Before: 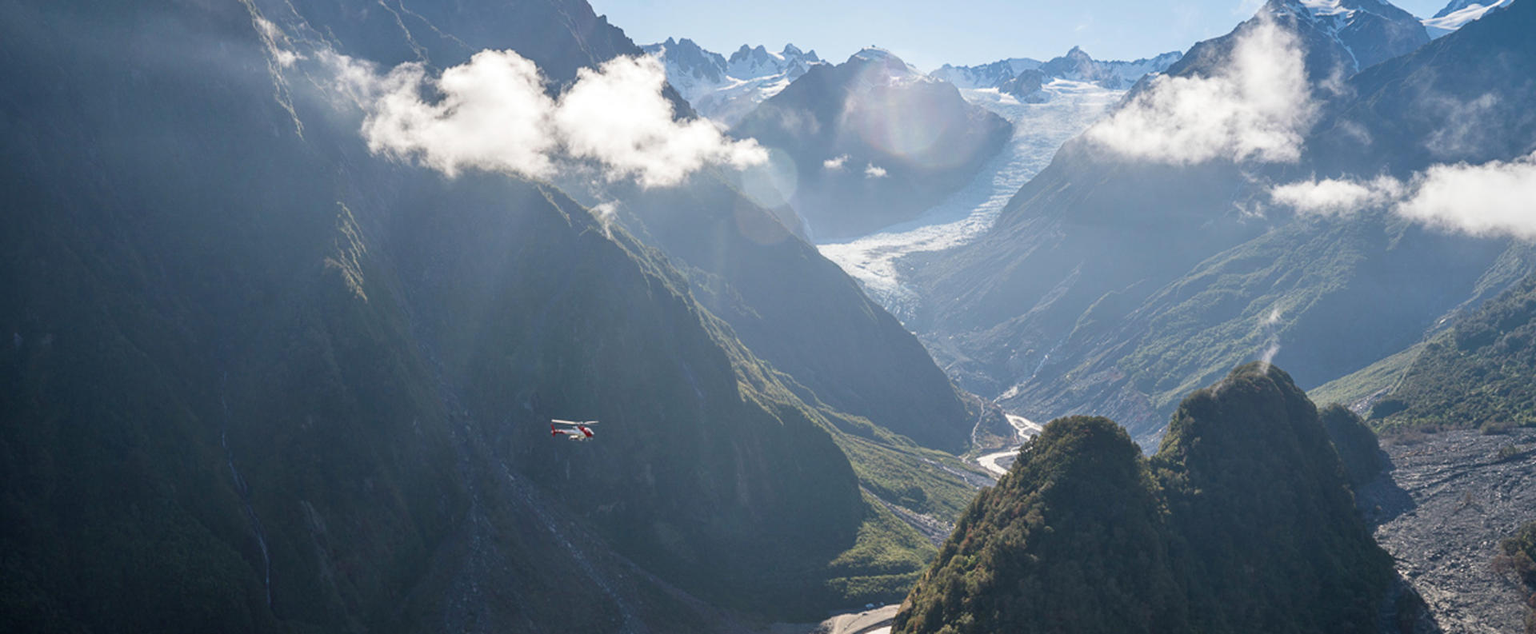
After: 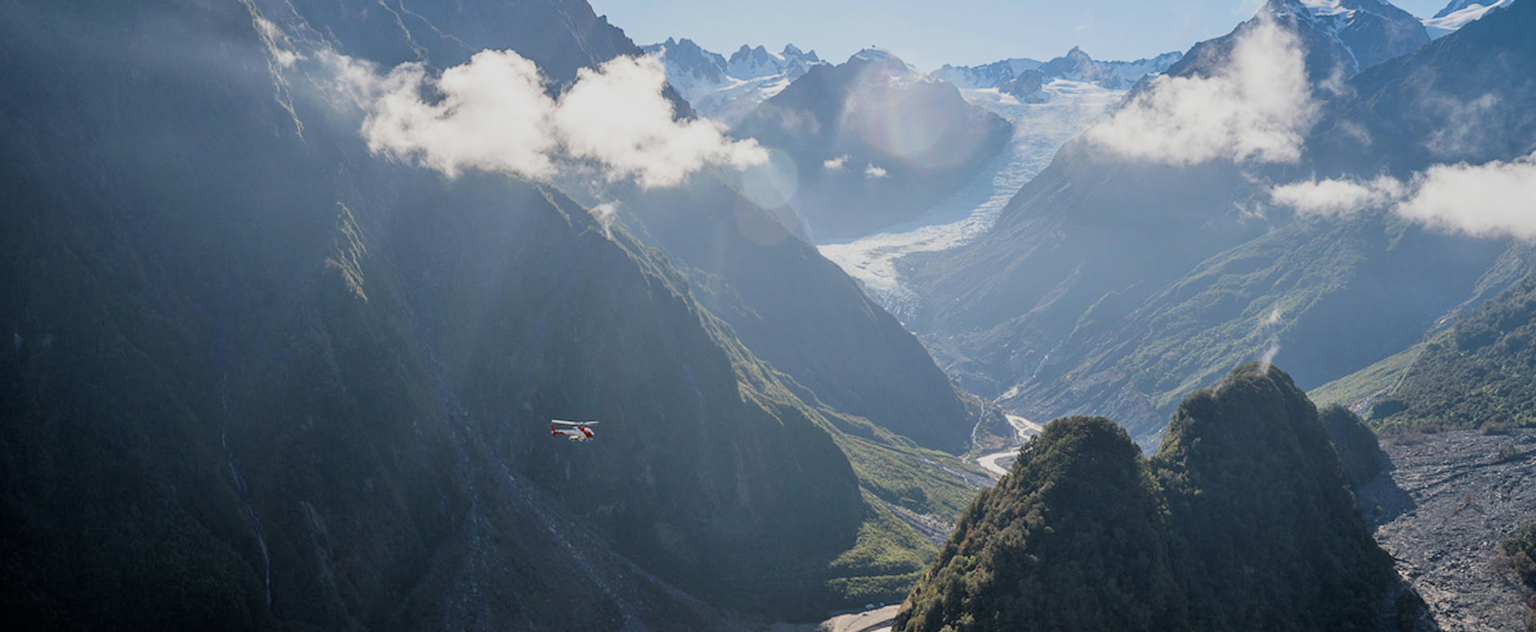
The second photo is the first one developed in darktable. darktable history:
filmic rgb: black relative exposure -7.87 EV, white relative exposure 4.12 EV, hardness 4.06, latitude 51.85%, contrast 1.009, shadows ↔ highlights balance 5.37%, color science v6 (2022)
crop: top 0.068%, bottom 0.156%
